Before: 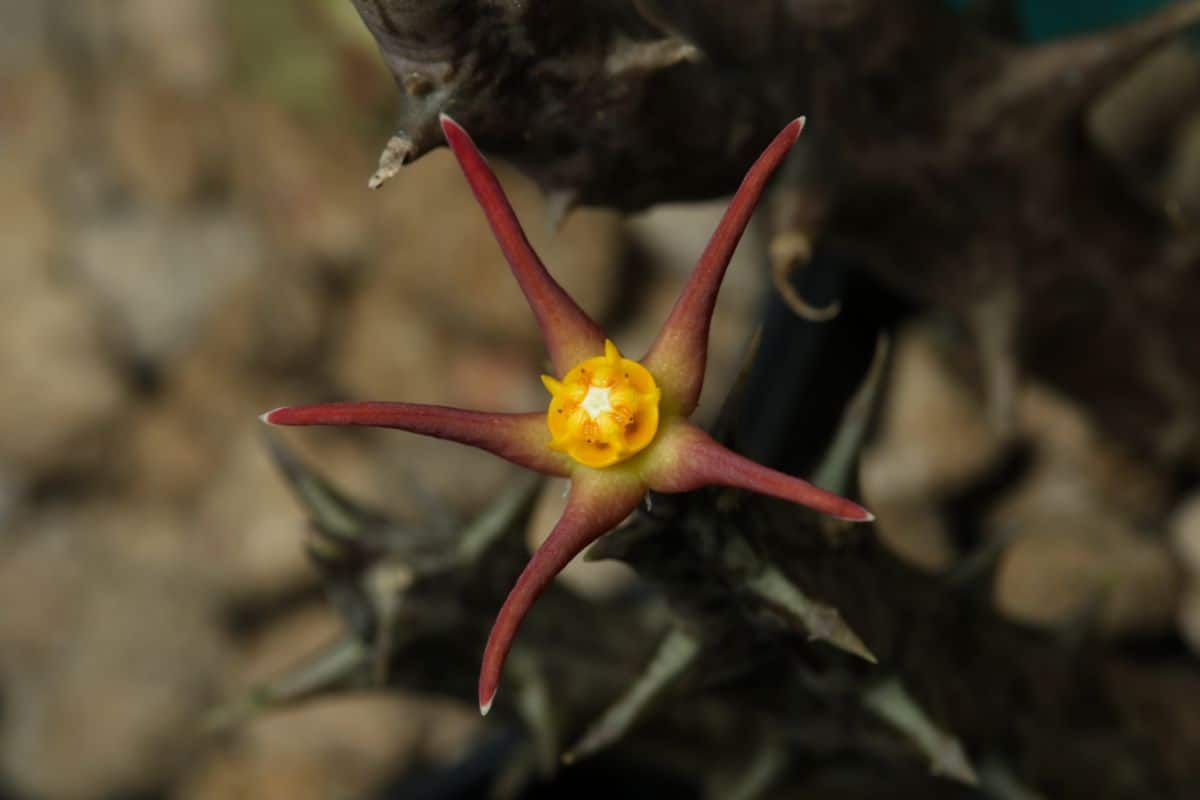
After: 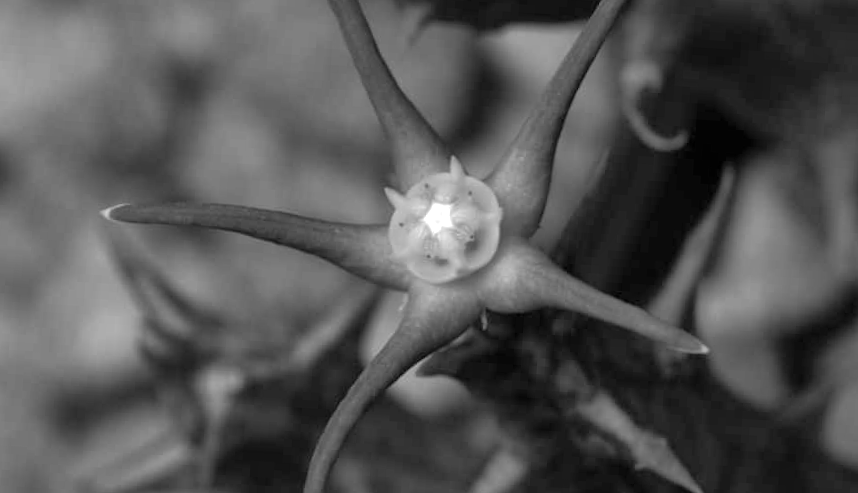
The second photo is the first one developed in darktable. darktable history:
crop and rotate: angle -3.51°, left 9.885%, top 20.671%, right 12.135%, bottom 12.082%
exposure: exposure 0.669 EV, compensate highlight preservation false
shadows and highlights: on, module defaults
color calibration: output gray [0.21, 0.42, 0.37, 0], gray › normalize channels true, x 0.37, y 0.382, temperature 4317.99 K, gamut compression 0.001
